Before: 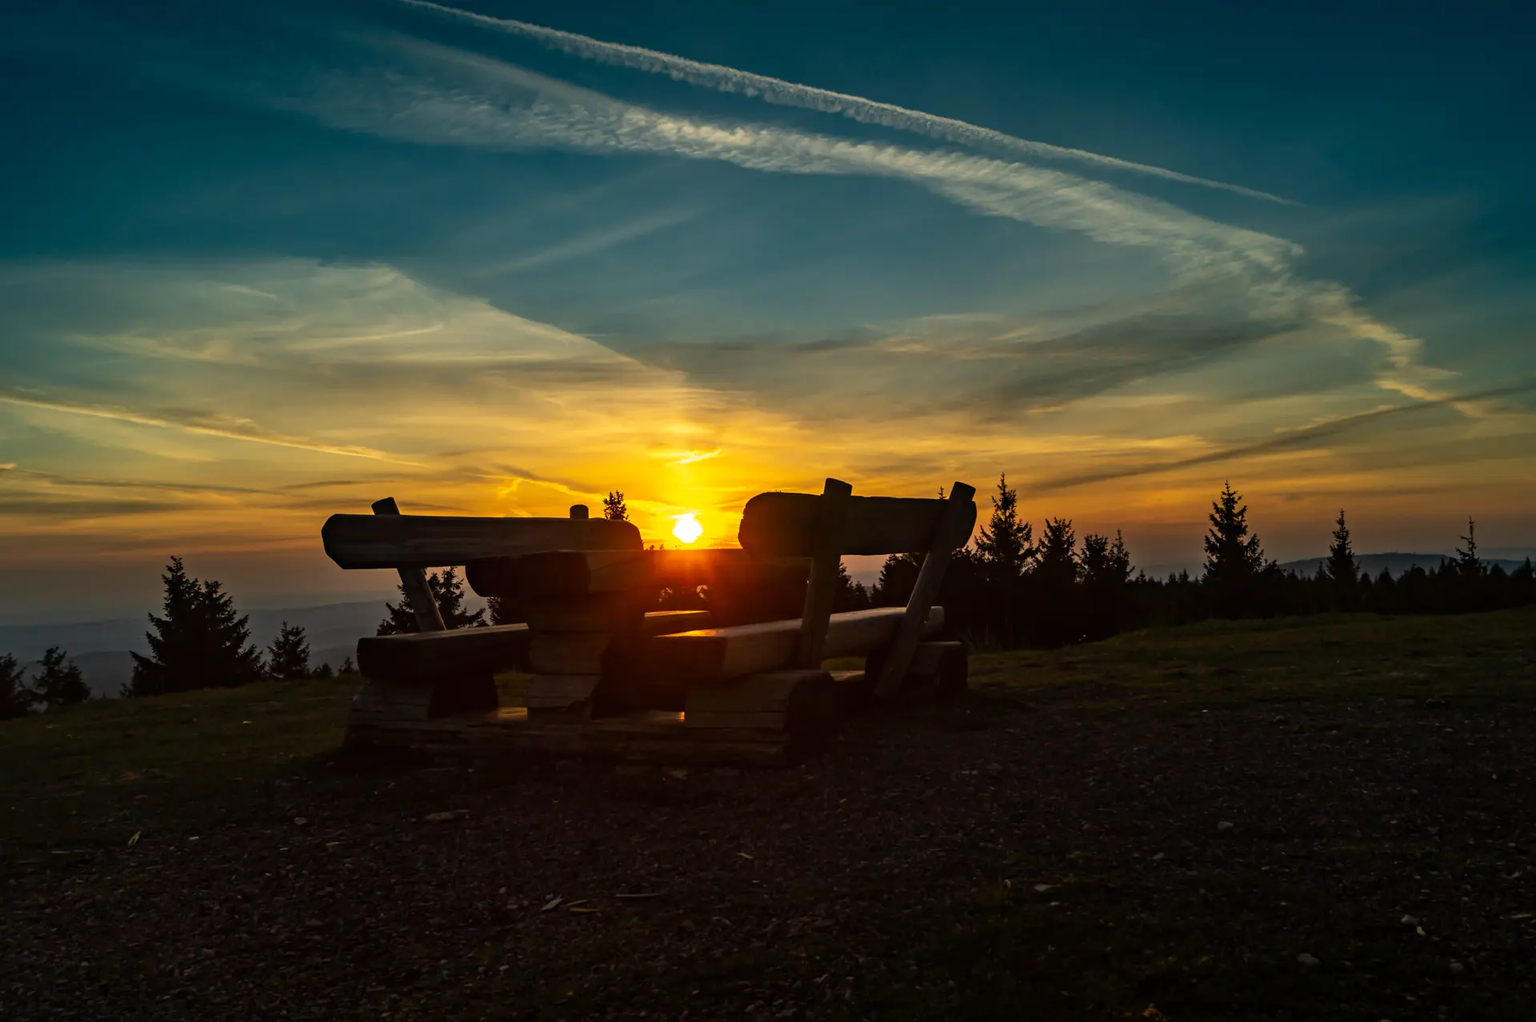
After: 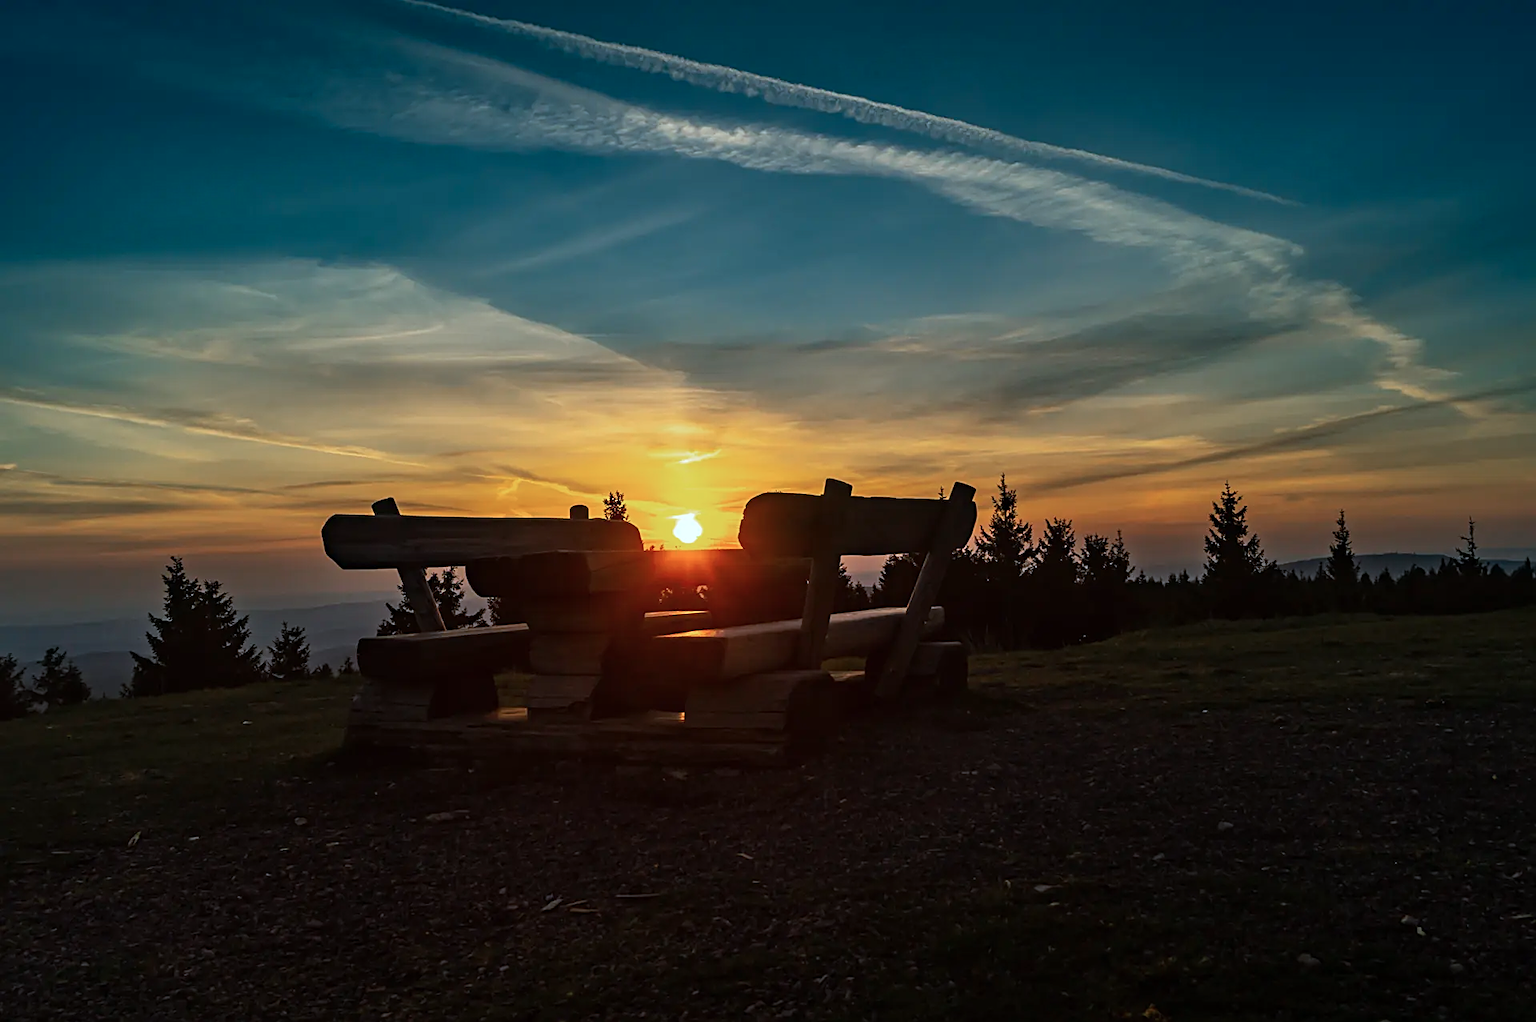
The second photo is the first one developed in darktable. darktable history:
color correction: highlights a* -2.24, highlights b* -18.1
sharpen: on, module defaults
color zones: curves: ch0 [(0, 0.5) (0.143, 0.5) (0.286, 0.456) (0.429, 0.5) (0.571, 0.5) (0.714, 0.5) (0.857, 0.5) (1, 0.5)]; ch1 [(0, 0.5) (0.143, 0.5) (0.286, 0.422) (0.429, 0.5) (0.571, 0.5) (0.714, 0.5) (0.857, 0.5) (1, 0.5)]
